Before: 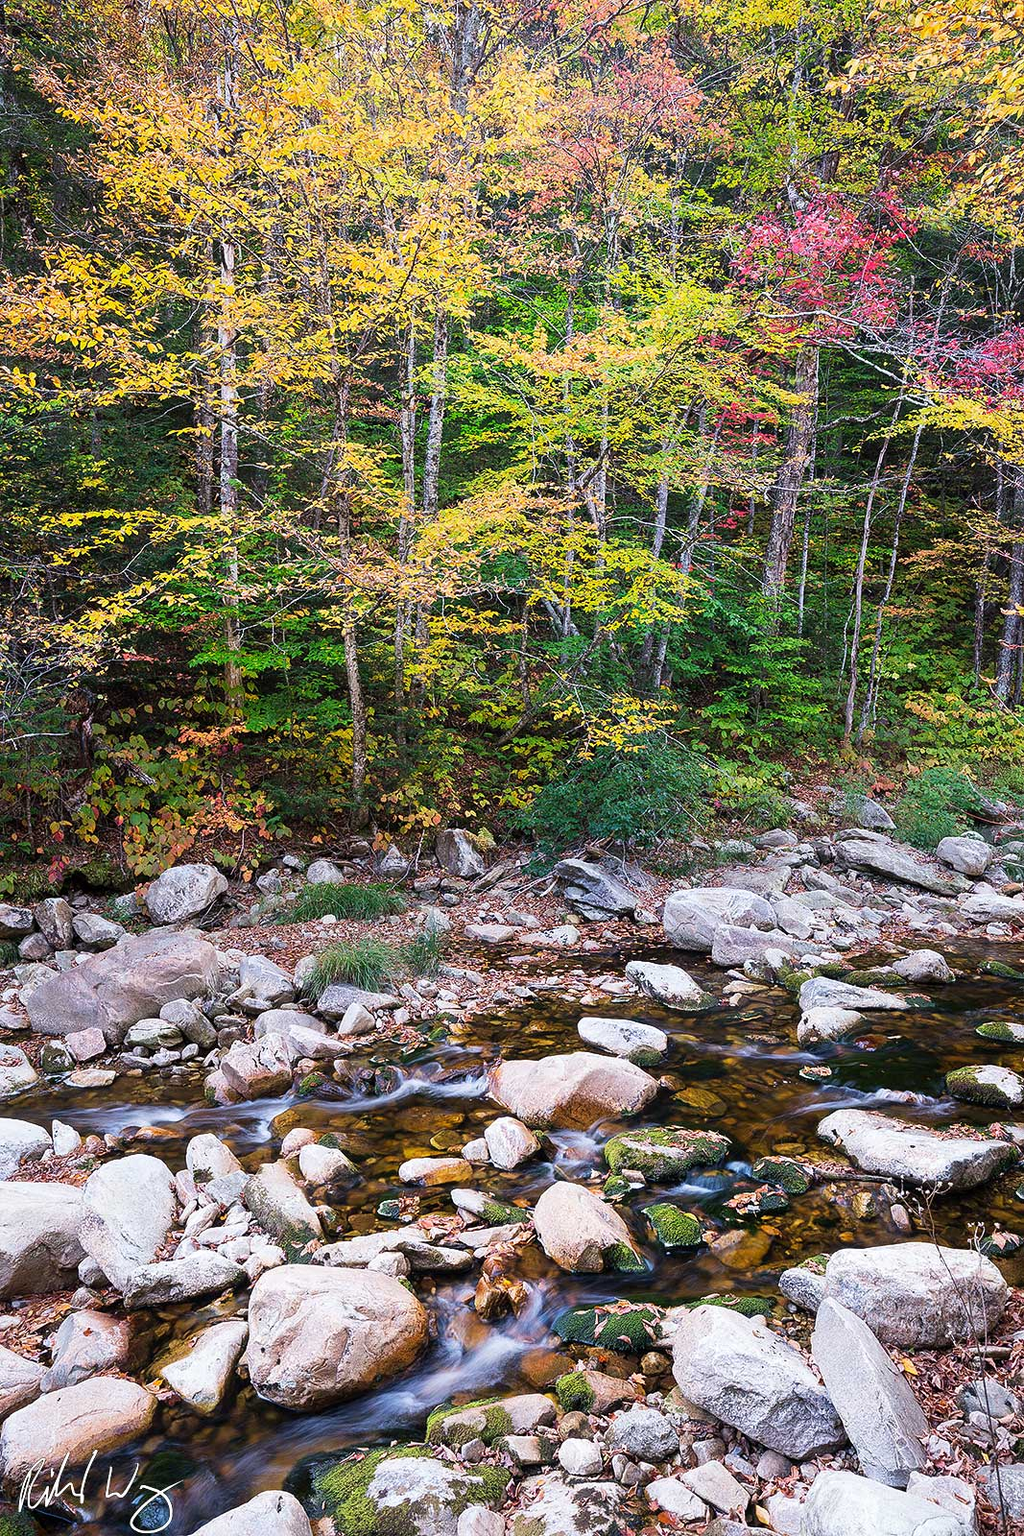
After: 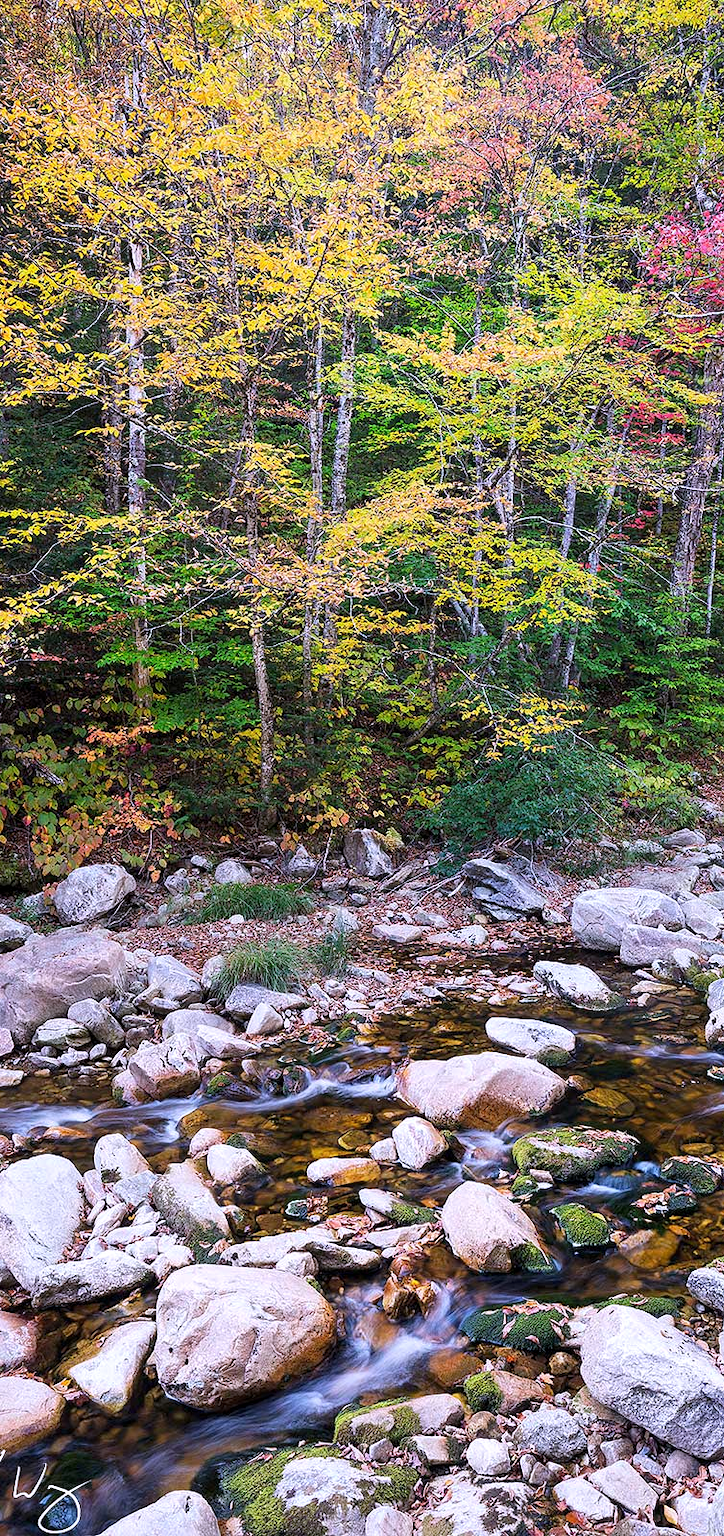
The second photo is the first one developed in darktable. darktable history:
local contrast: highlights 100%, shadows 100%, detail 120%, midtone range 0.2
crop and rotate: left 9.061%, right 20.142%
white balance: red 1.004, blue 1.096
